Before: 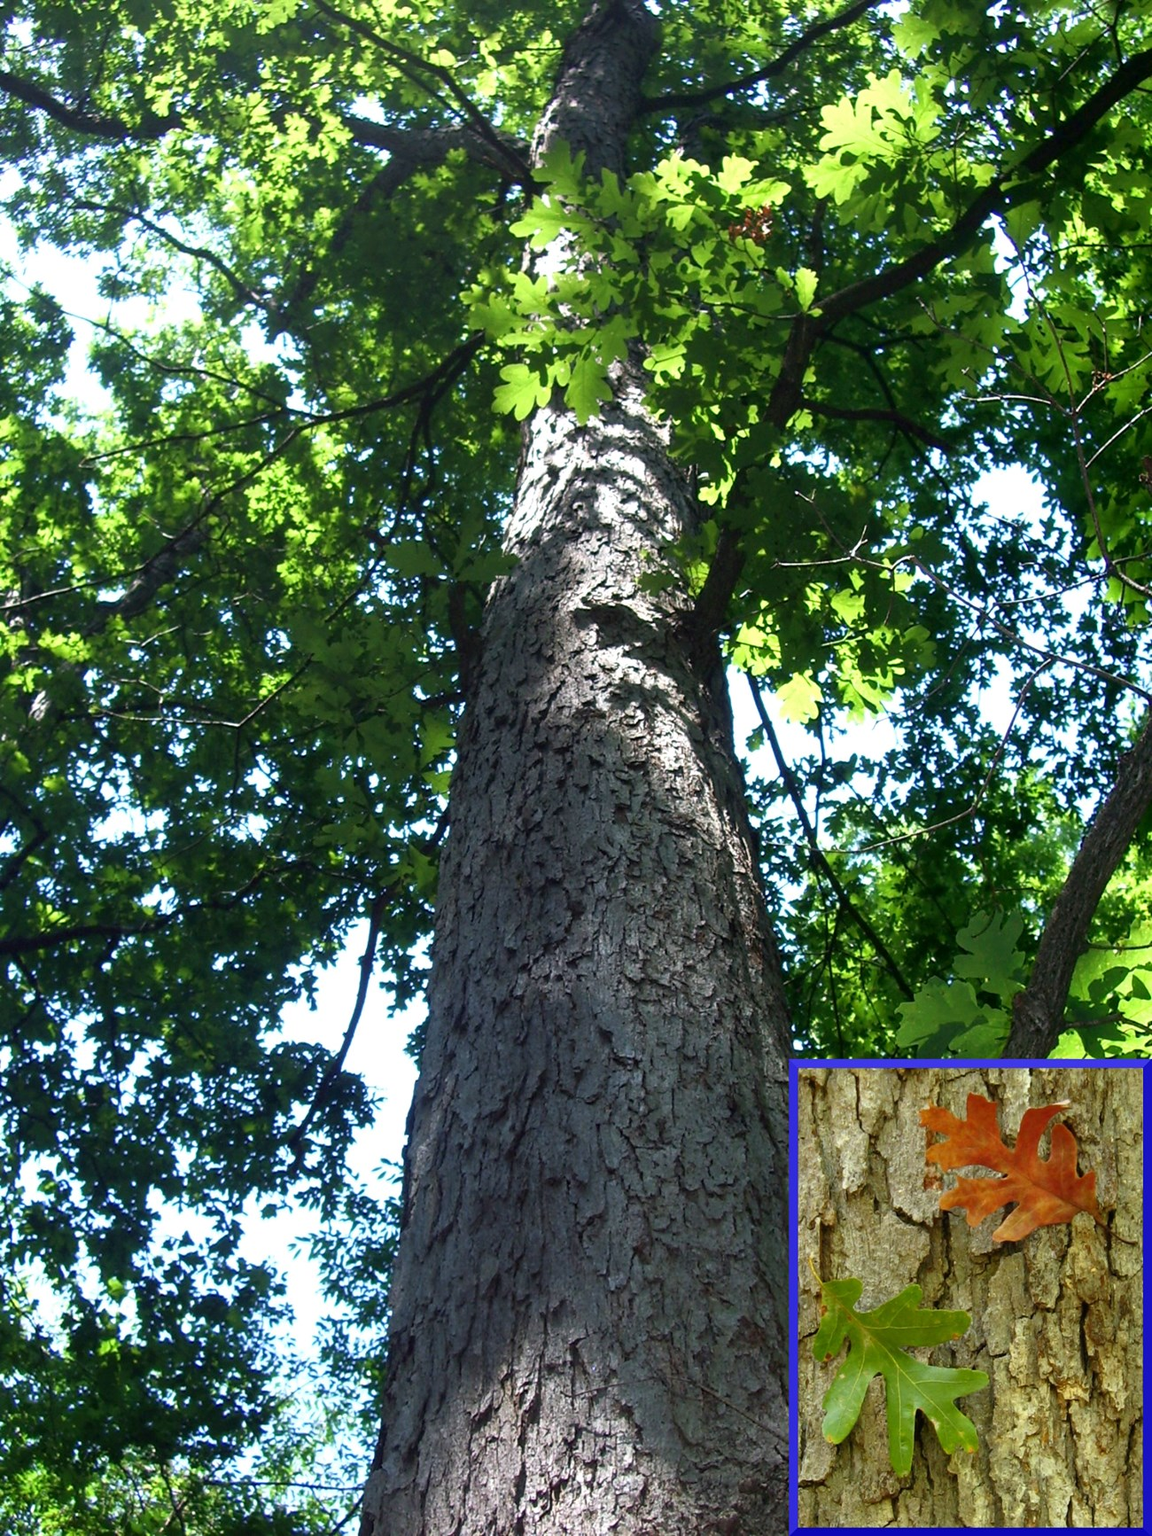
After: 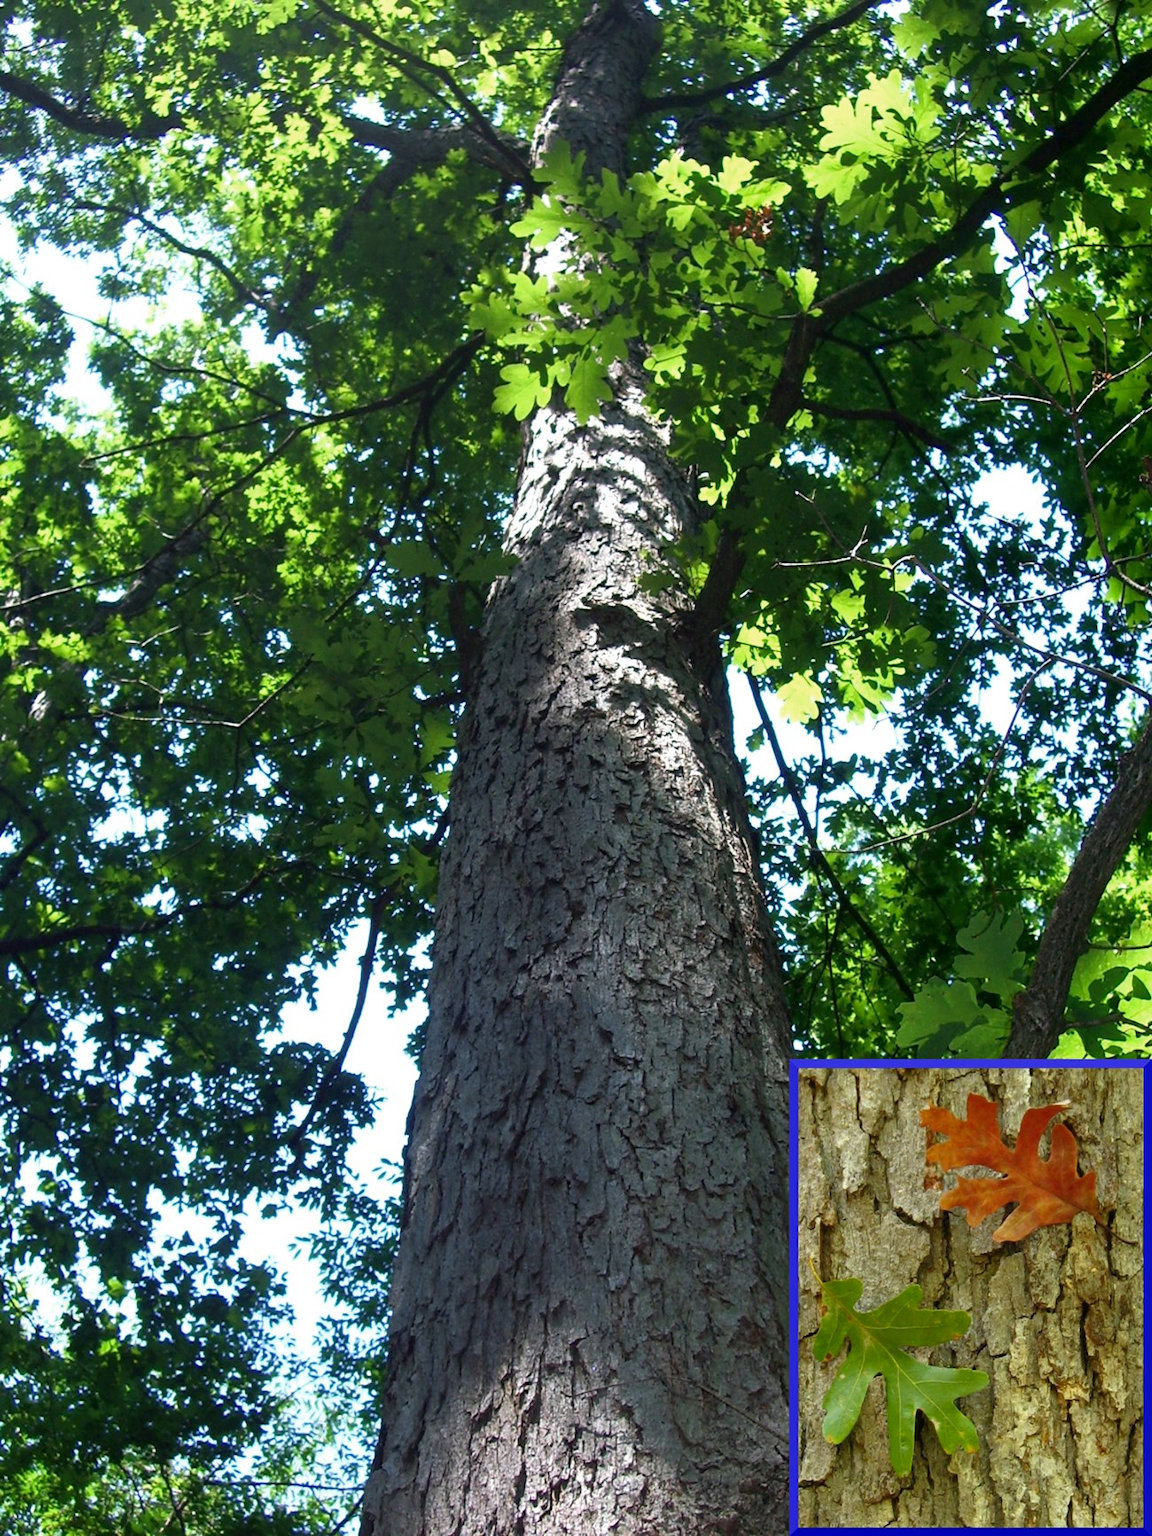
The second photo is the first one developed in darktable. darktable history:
color zones: curves: ch0 [(0, 0.444) (0.143, 0.442) (0.286, 0.441) (0.429, 0.441) (0.571, 0.441) (0.714, 0.441) (0.857, 0.442) (1, 0.444)], mix -62.14%
